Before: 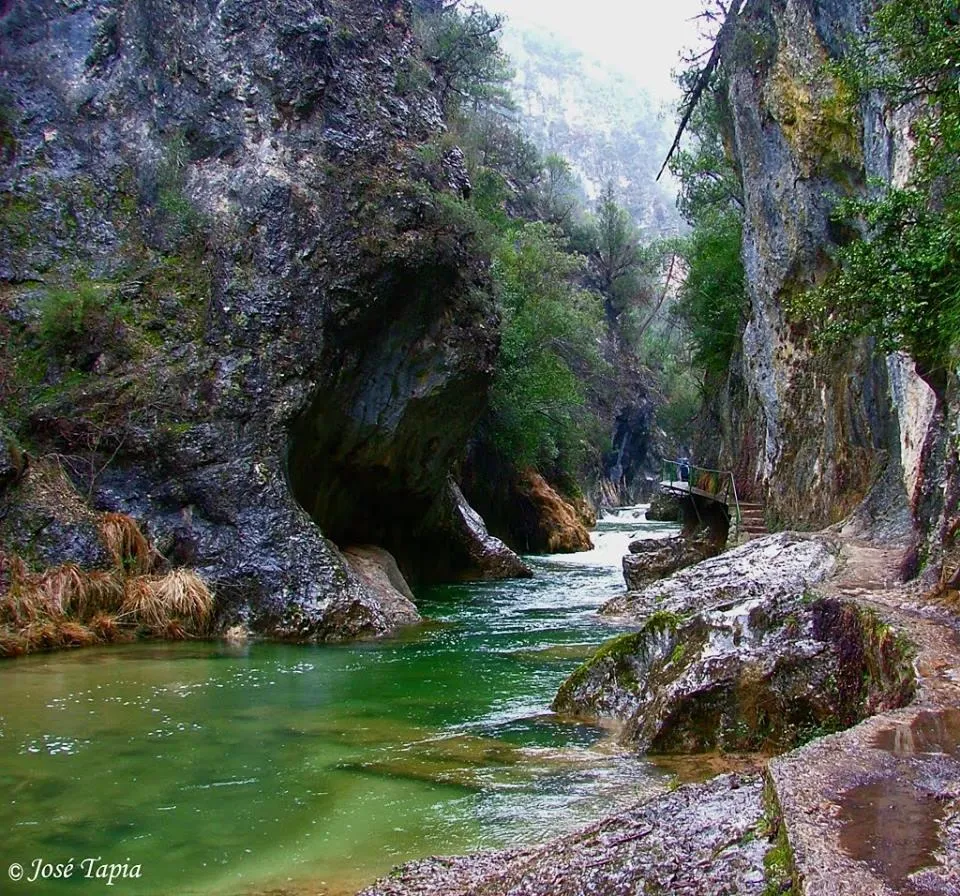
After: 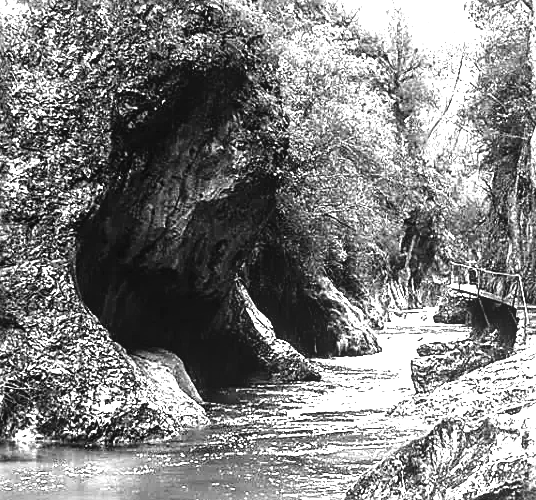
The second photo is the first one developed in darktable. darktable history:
exposure: black level correction 0.001, exposure 1.116 EV, compensate highlight preservation false
tone equalizer: on, module defaults
local contrast: detail 110%
crop and rotate: left 22.13%, top 22.054%, right 22.026%, bottom 22.102%
monochrome: on, module defaults
sharpen: on, module defaults
levels: levels [0, 0.352, 0.703]
tone curve: curves: ch0 [(0, 0) (0.003, 0.008) (0.011, 0.008) (0.025, 0.011) (0.044, 0.017) (0.069, 0.029) (0.1, 0.045) (0.136, 0.067) (0.177, 0.103) (0.224, 0.151) (0.277, 0.21) (0.335, 0.285) (0.399, 0.37) (0.468, 0.462) (0.543, 0.568) (0.623, 0.679) (0.709, 0.79) (0.801, 0.876) (0.898, 0.936) (1, 1)], preserve colors none
